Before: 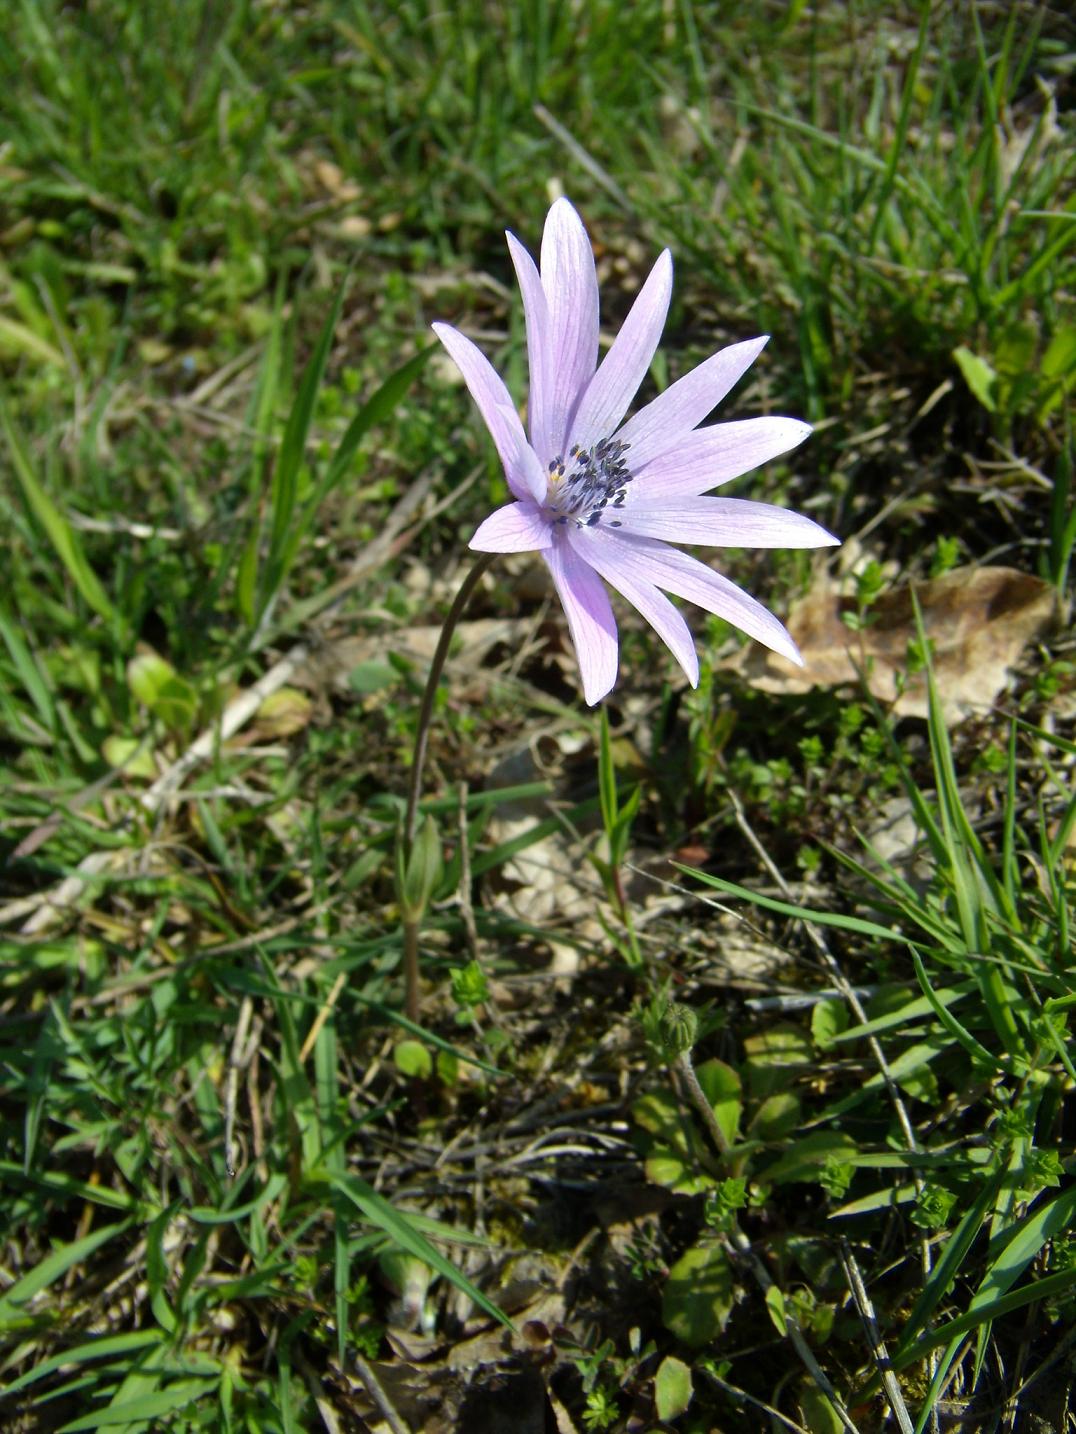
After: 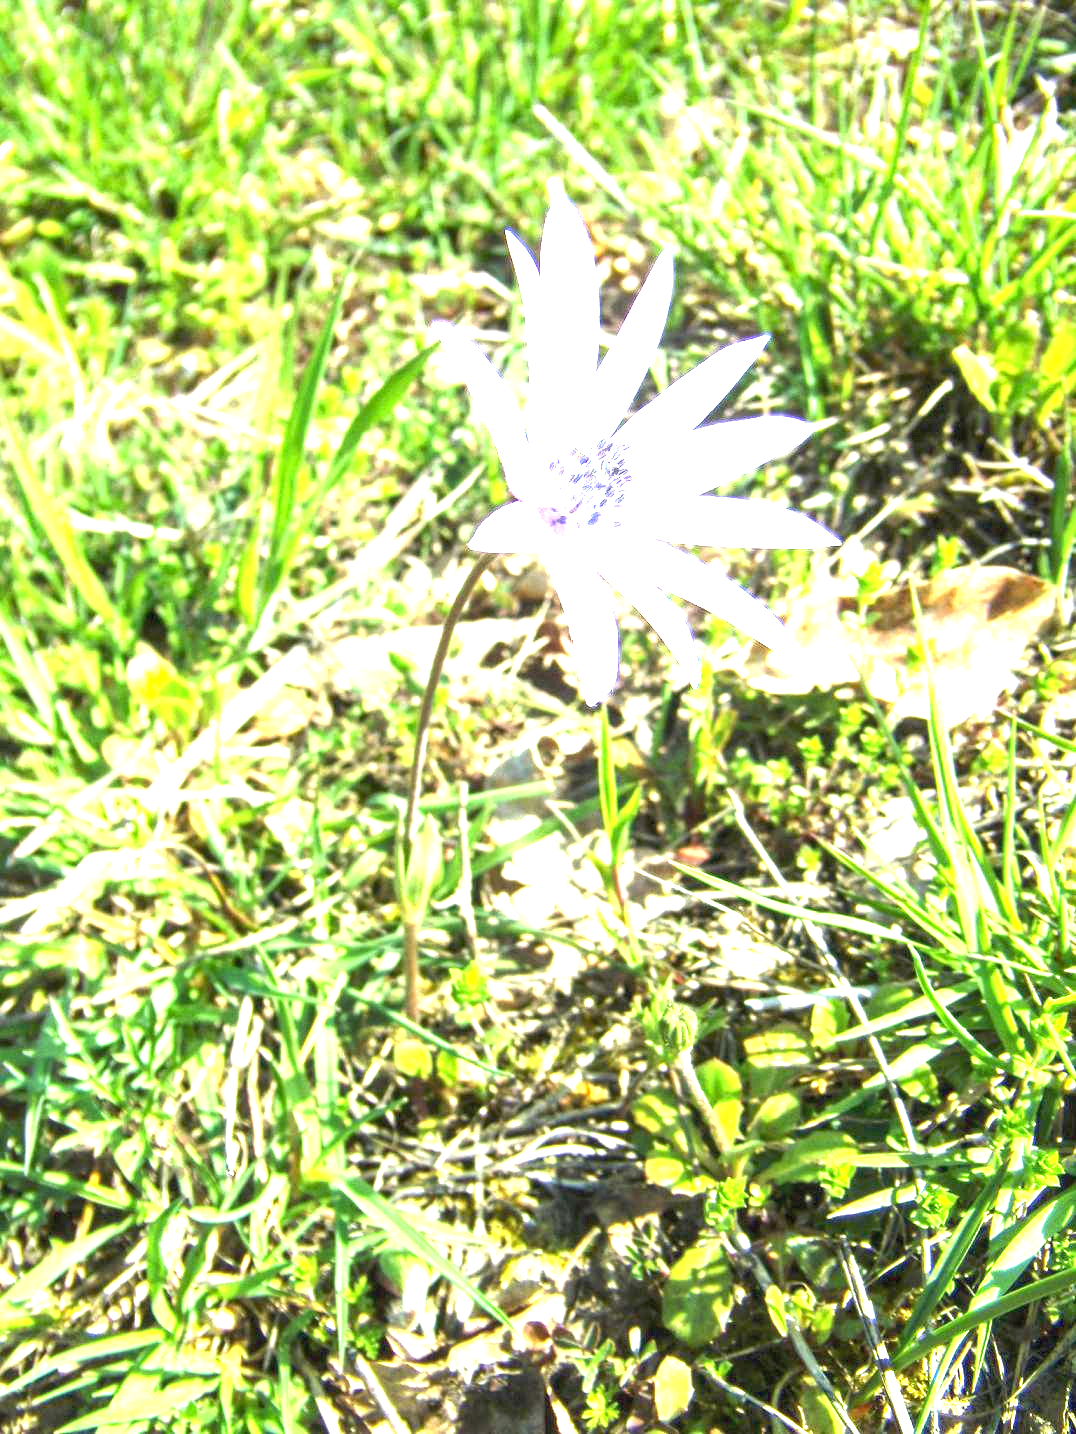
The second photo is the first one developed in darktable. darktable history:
local contrast: on, module defaults
exposure: exposure 3.096 EV, compensate highlight preservation false
